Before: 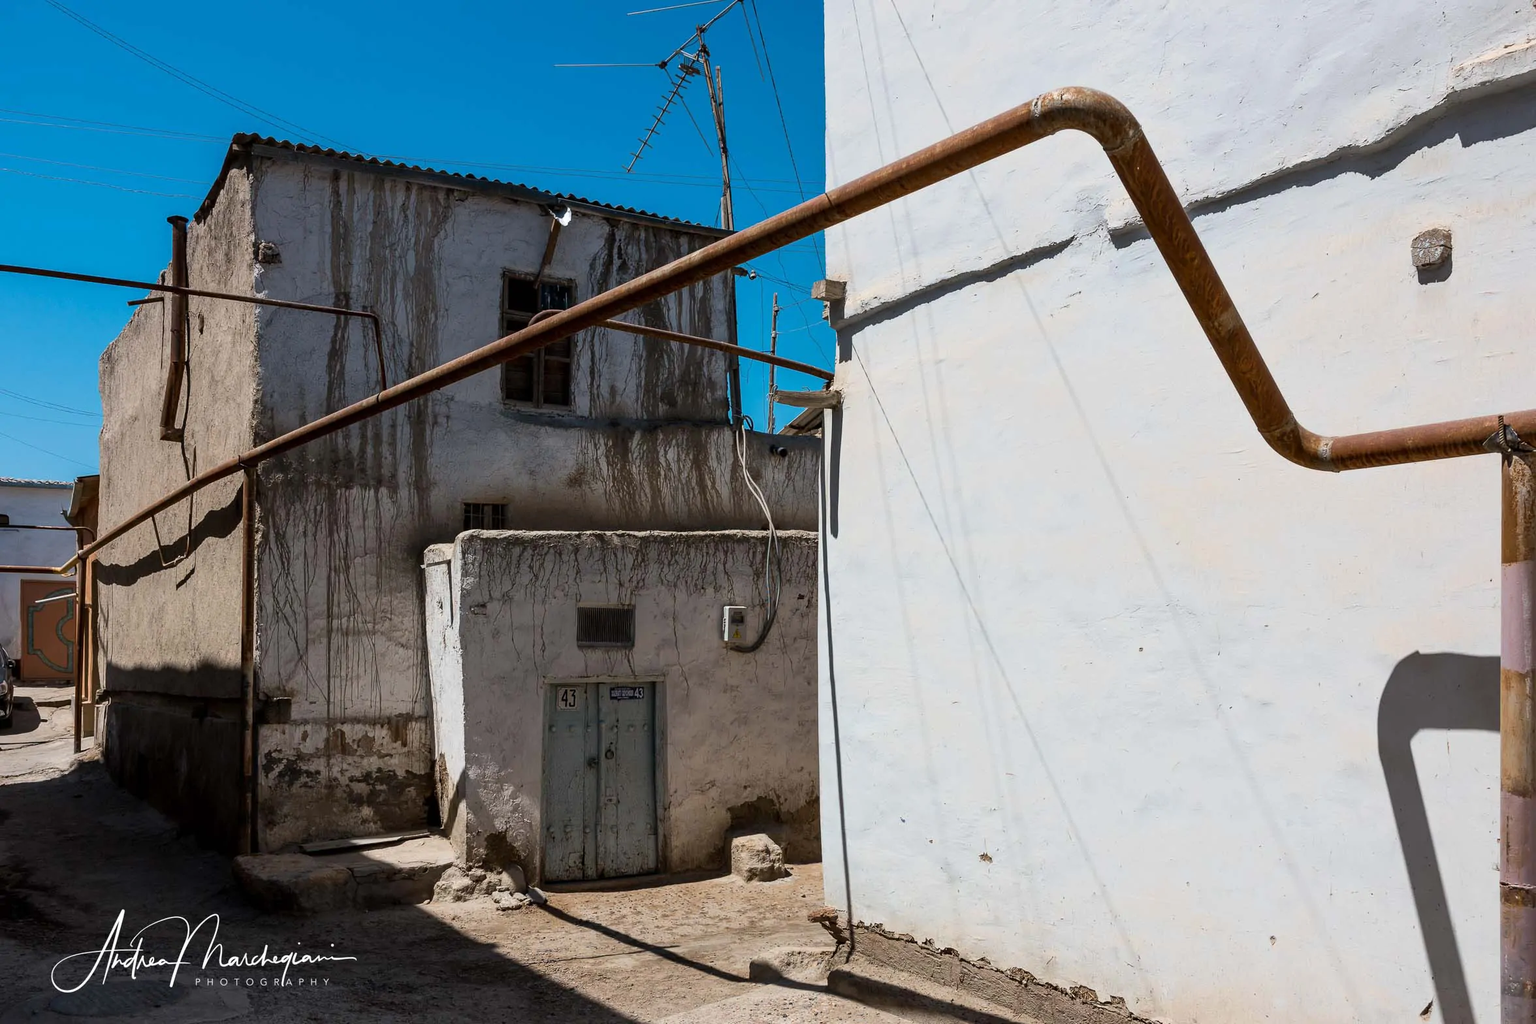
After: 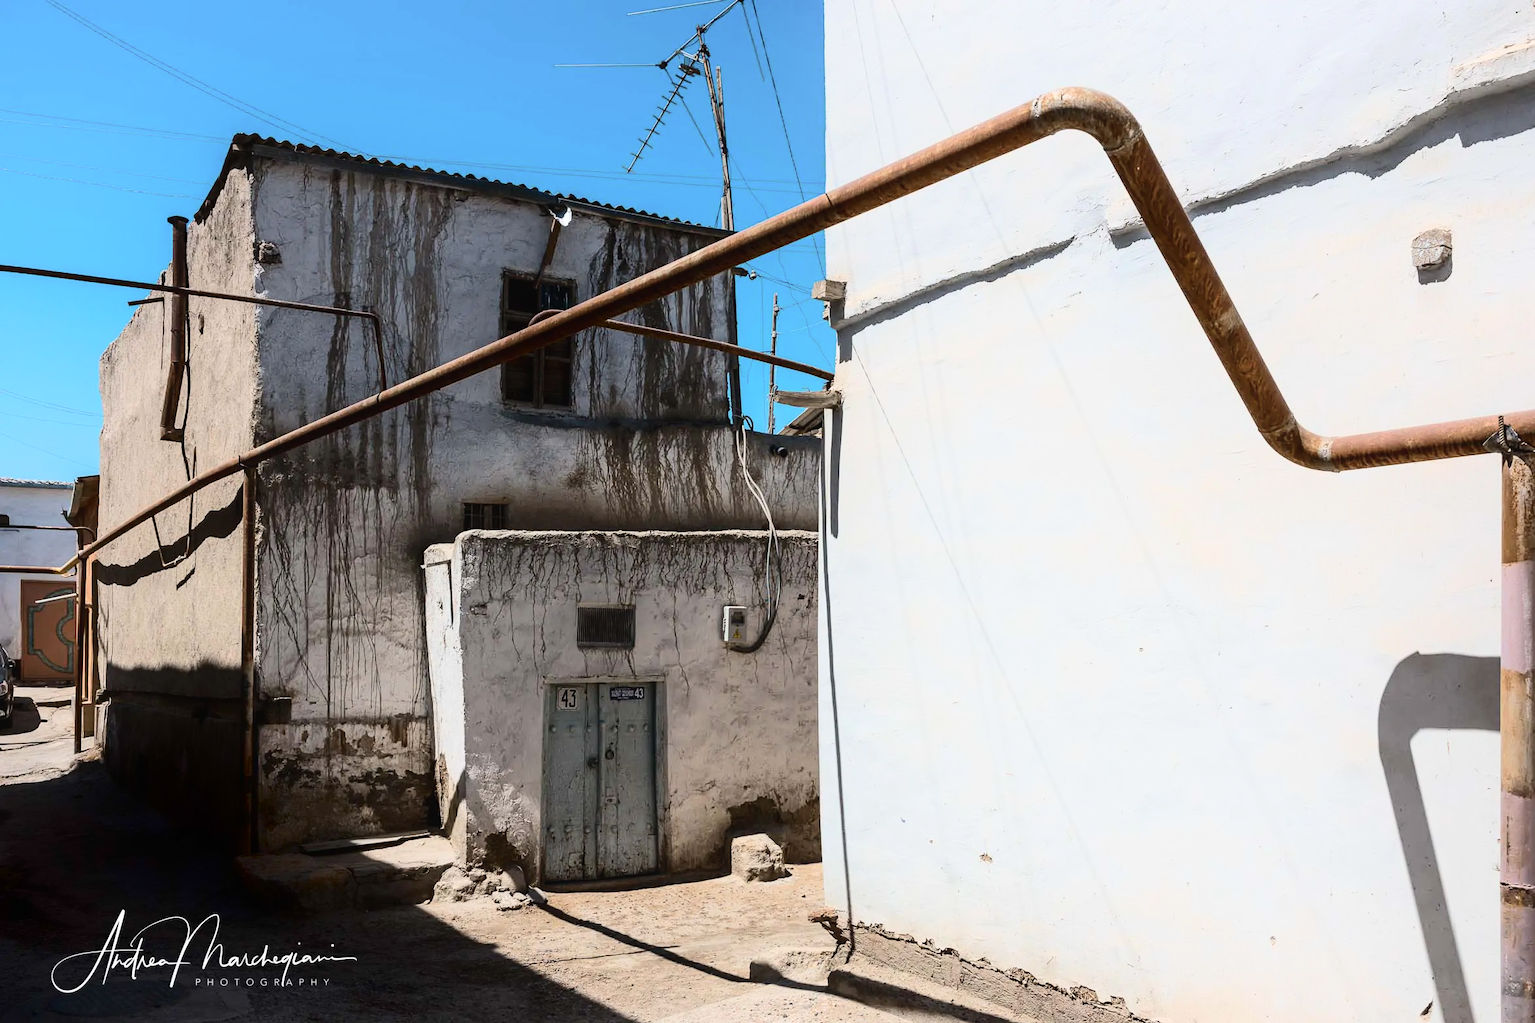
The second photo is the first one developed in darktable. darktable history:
shadows and highlights: shadows -71.16, highlights 36.88, soften with gaussian
tone curve: curves: ch0 [(0, 0.026) (0.146, 0.158) (0.272, 0.34) (0.453, 0.627) (0.687, 0.829) (1, 1)], color space Lab, independent channels, preserve colors none
